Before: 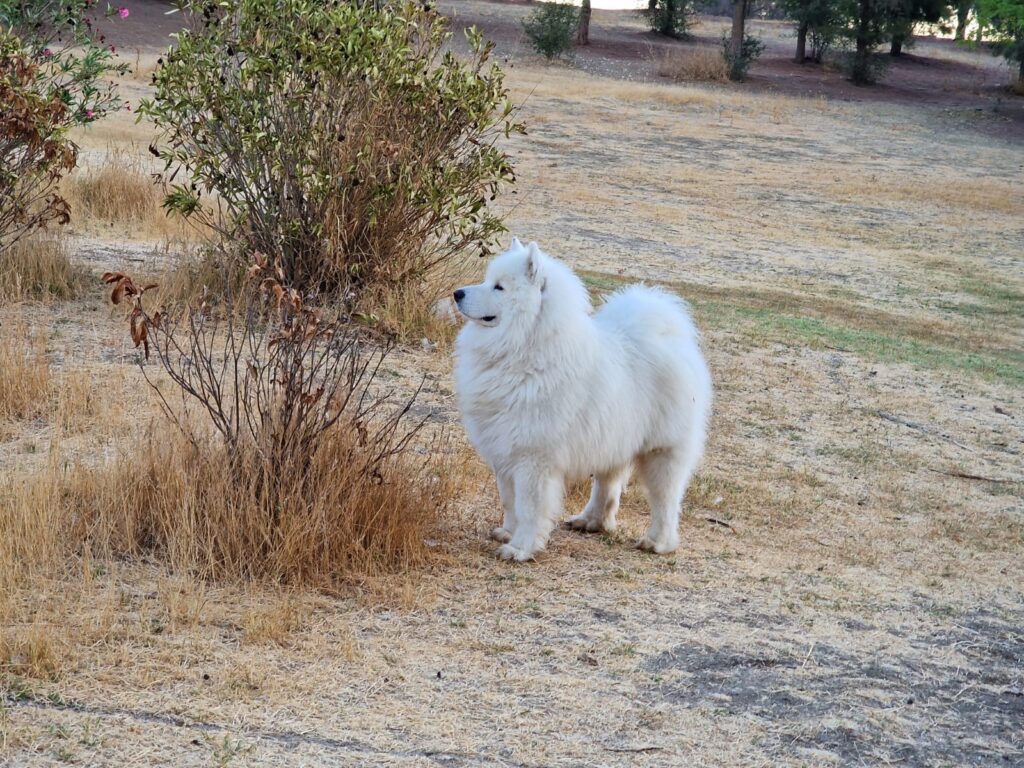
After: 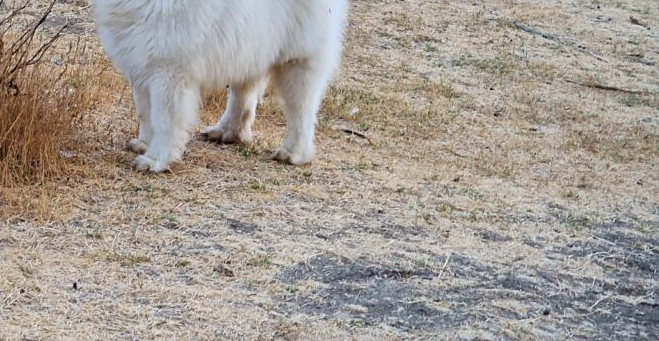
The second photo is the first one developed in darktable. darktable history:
sharpen: amount 0.208
crop and rotate: left 35.631%, top 50.704%, bottom 4.864%
